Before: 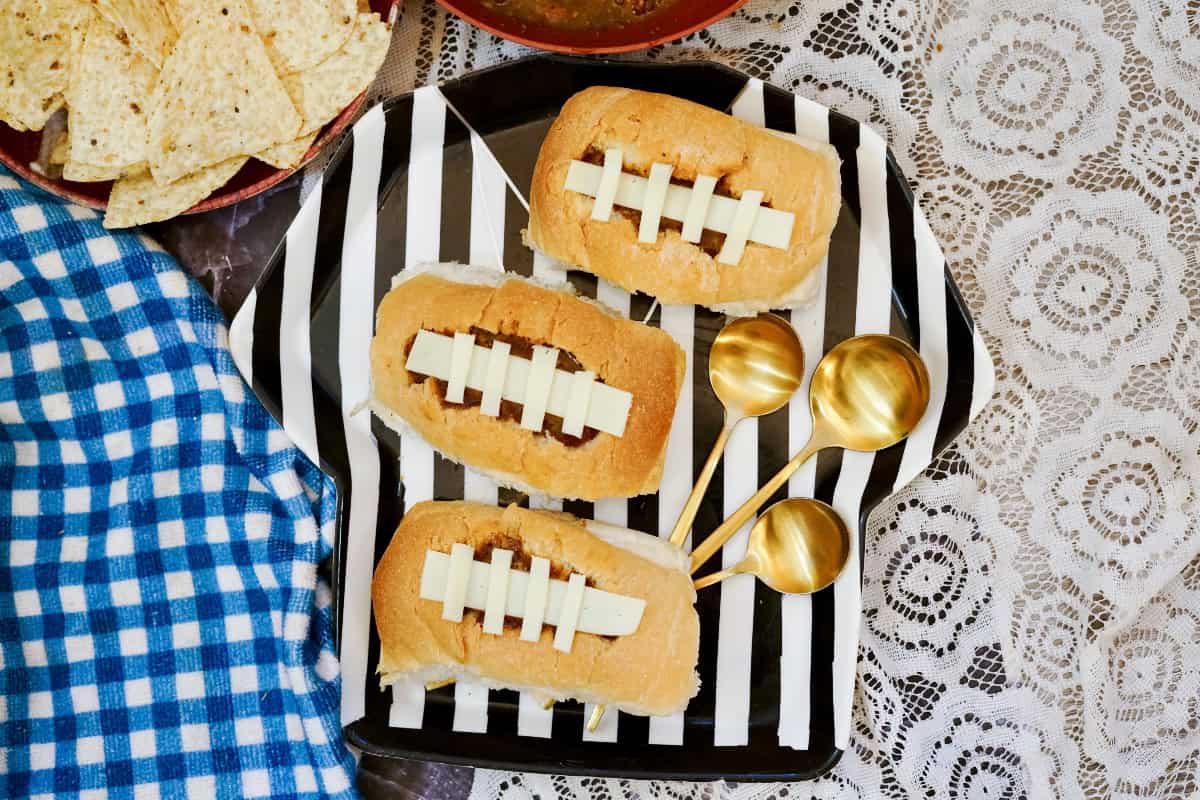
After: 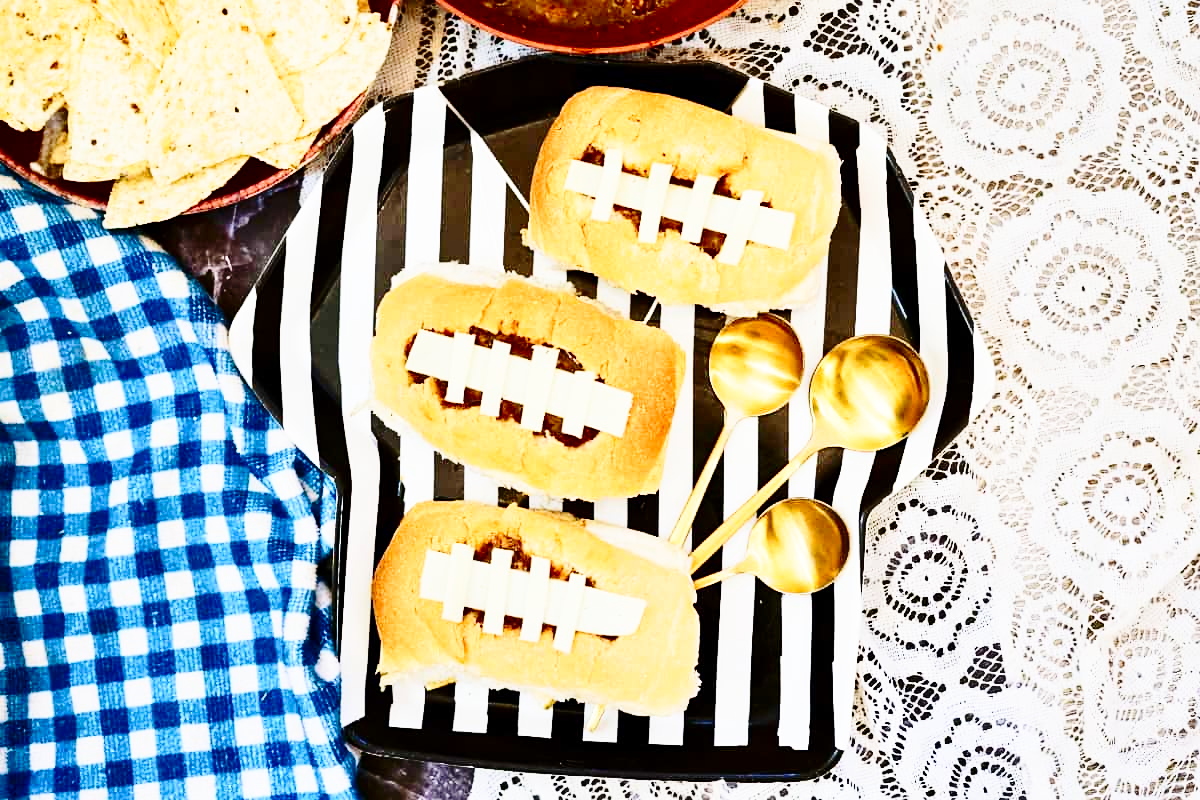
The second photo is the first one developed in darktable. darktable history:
sharpen: amount 0.2
contrast brightness saturation: contrast 0.28
base curve: curves: ch0 [(0, 0) (0.028, 0.03) (0.121, 0.232) (0.46, 0.748) (0.859, 0.968) (1, 1)], preserve colors none
